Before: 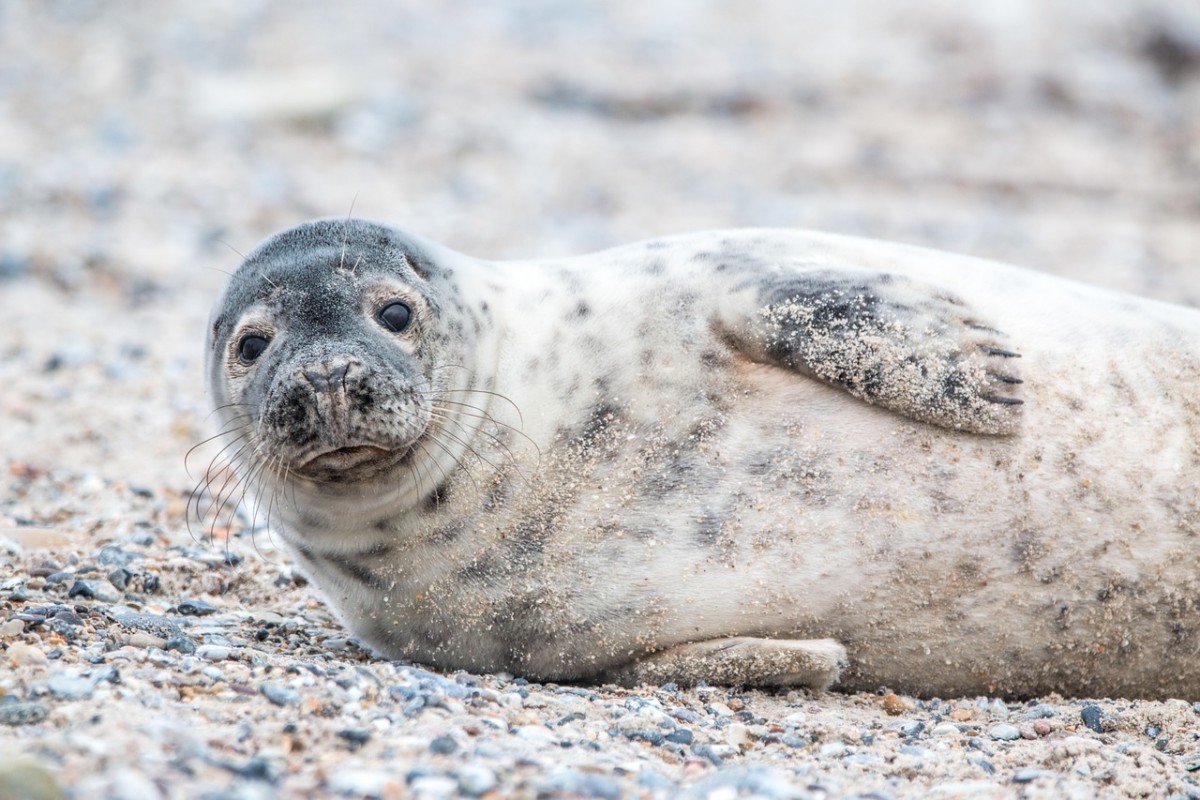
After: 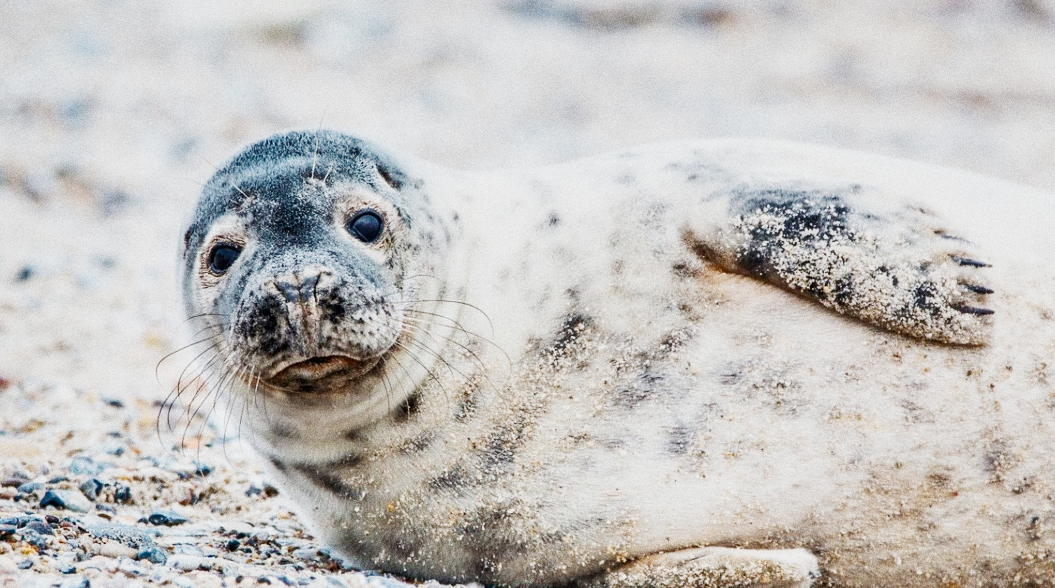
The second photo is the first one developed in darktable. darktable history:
exposure: exposure 0.556 EV, compensate highlight preservation false
shadows and highlights: shadows 12, white point adjustment 1.2, soften with gaussian
grain: coarseness 9.61 ISO, strength 35.62%
crop and rotate: left 2.425%, top 11.305%, right 9.6%, bottom 15.08%
color balance rgb: linear chroma grading › global chroma 15%, perceptual saturation grading › global saturation 30%
sigmoid: contrast 1.8, skew -0.2, preserve hue 0%, red attenuation 0.1, red rotation 0.035, green attenuation 0.1, green rotation -0.017, blue attenuation 0.15, blue rotation -0.052, base primaries Rec2020
